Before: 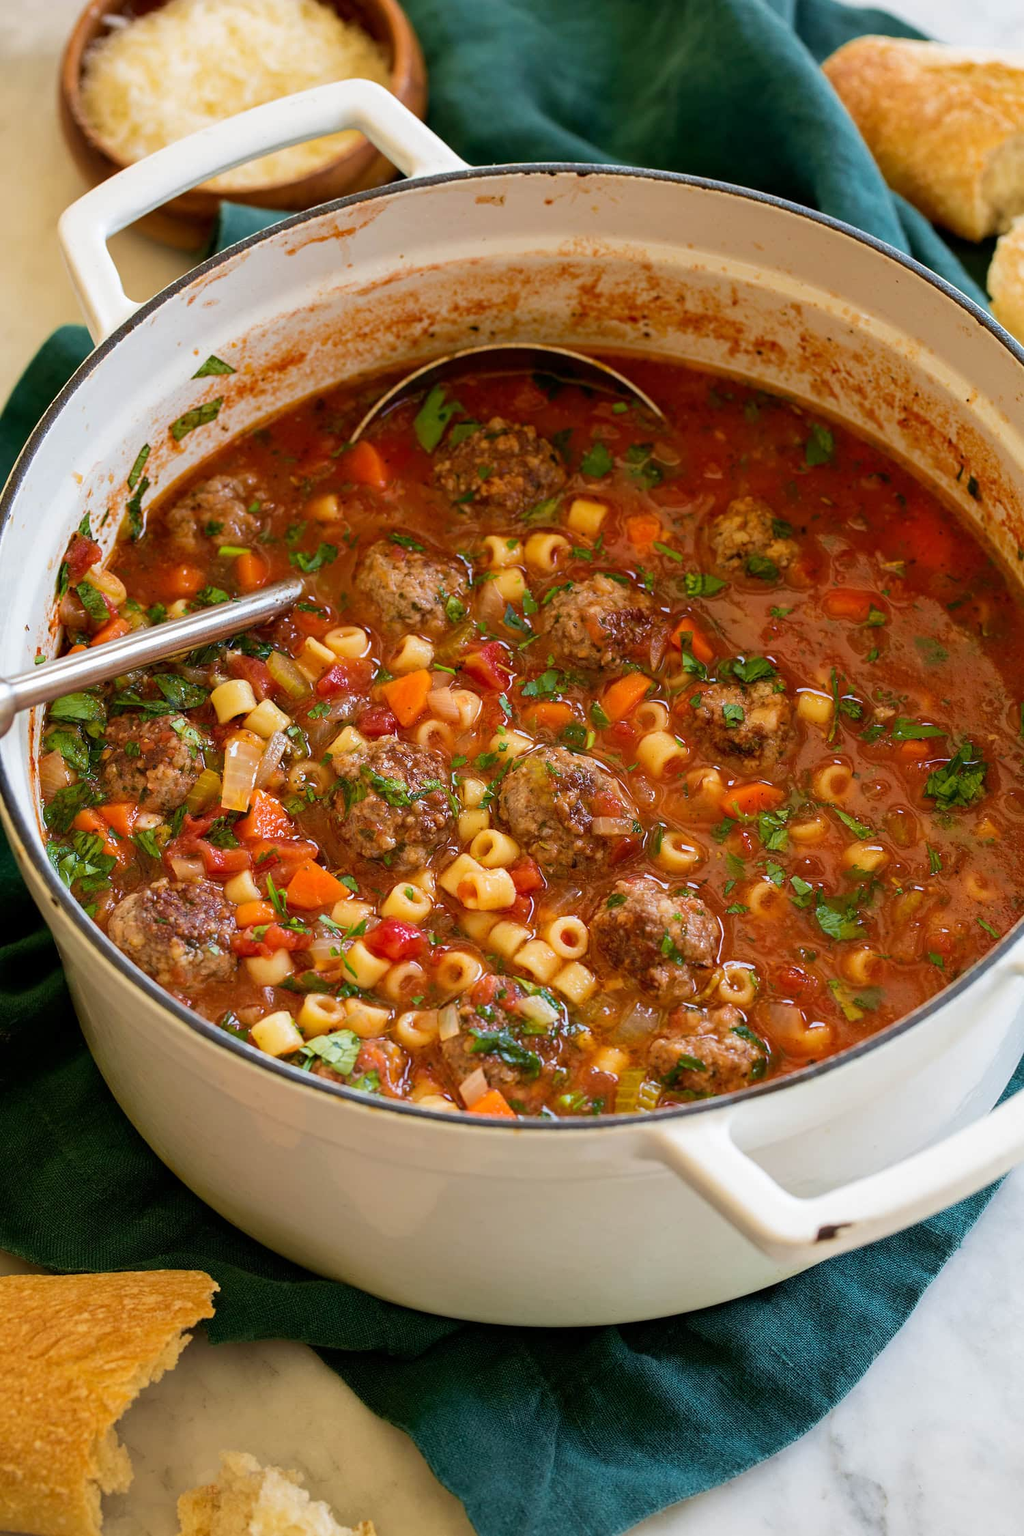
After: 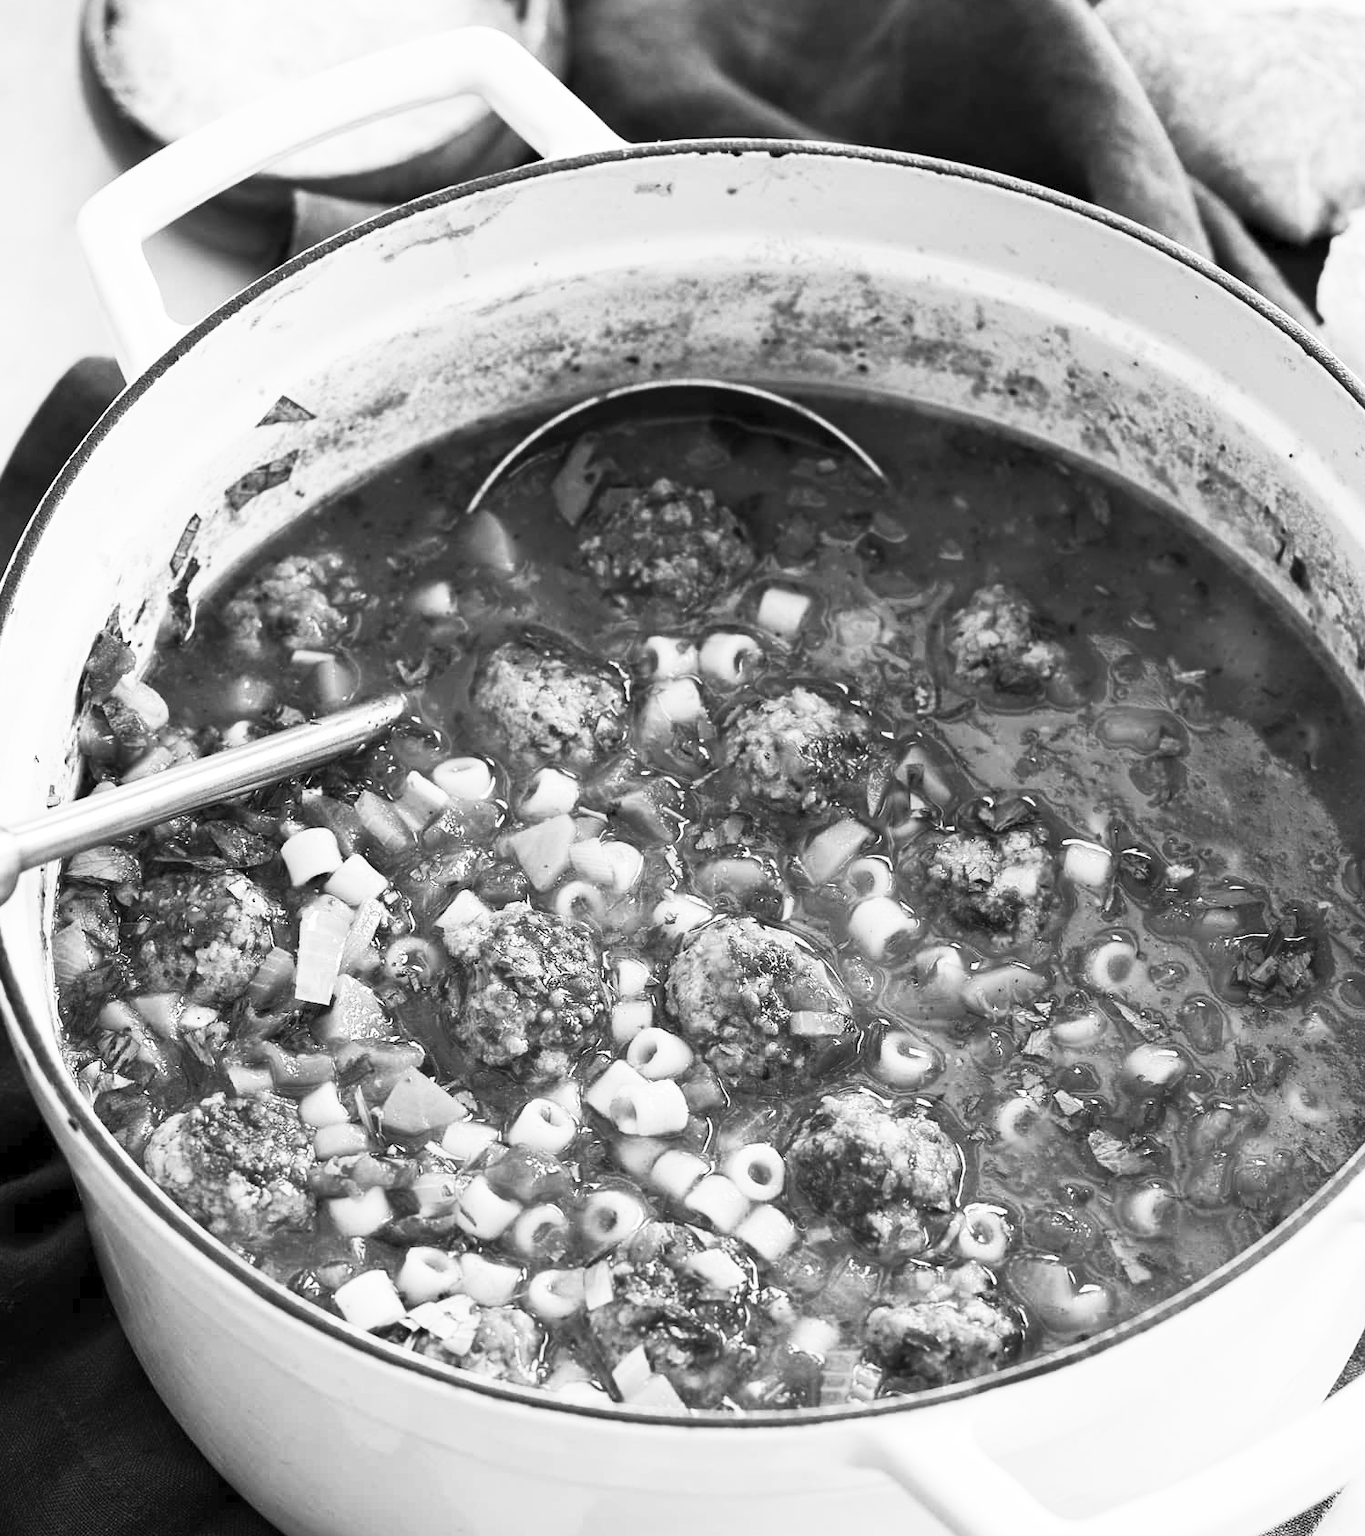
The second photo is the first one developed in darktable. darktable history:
crop: top 3.857%, bottom 21.132%
contrast brightness saturation: contrast 0.53, brightness 0.47, saturation -1
